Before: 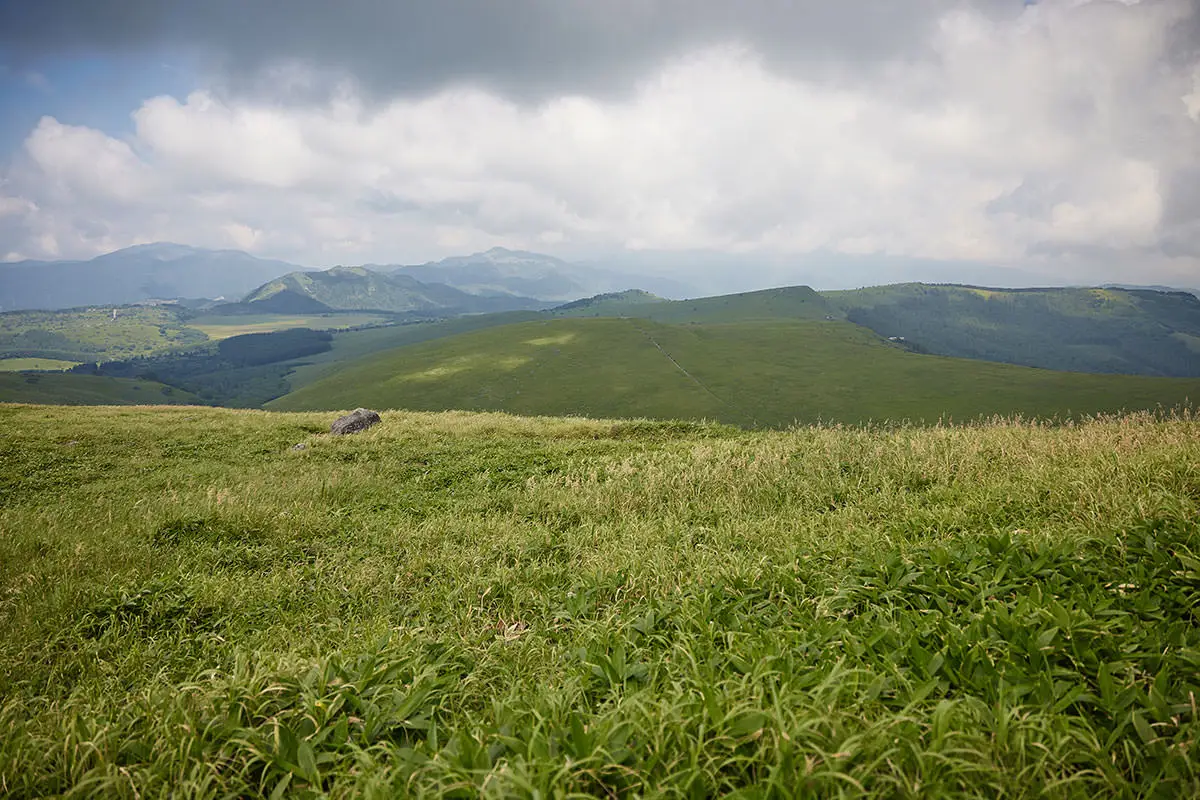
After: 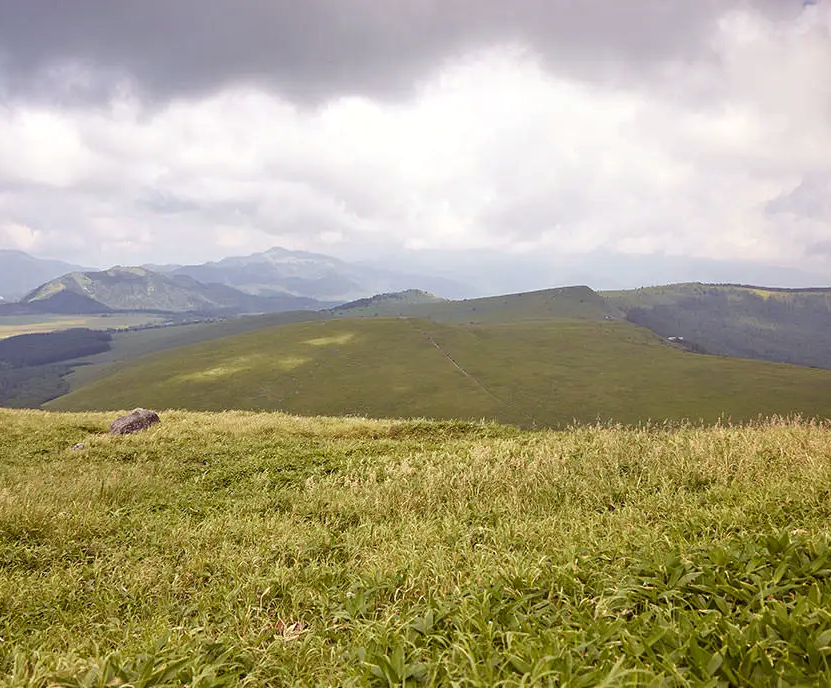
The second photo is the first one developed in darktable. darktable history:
crop: left 18.479%, right 12.2%, bottom 13.971%
exposure: exposure 0.29 EV, compensate highlight preservation false
shadows and highlights: shadows 29.32, highlights -29.32, low approximation 0.01, soften with gaussian
rgb levels: mode RGB, independent channels, levels [[0, 0.474, 1], [0, 0.5, 1], [0, 0.5, 1]]
